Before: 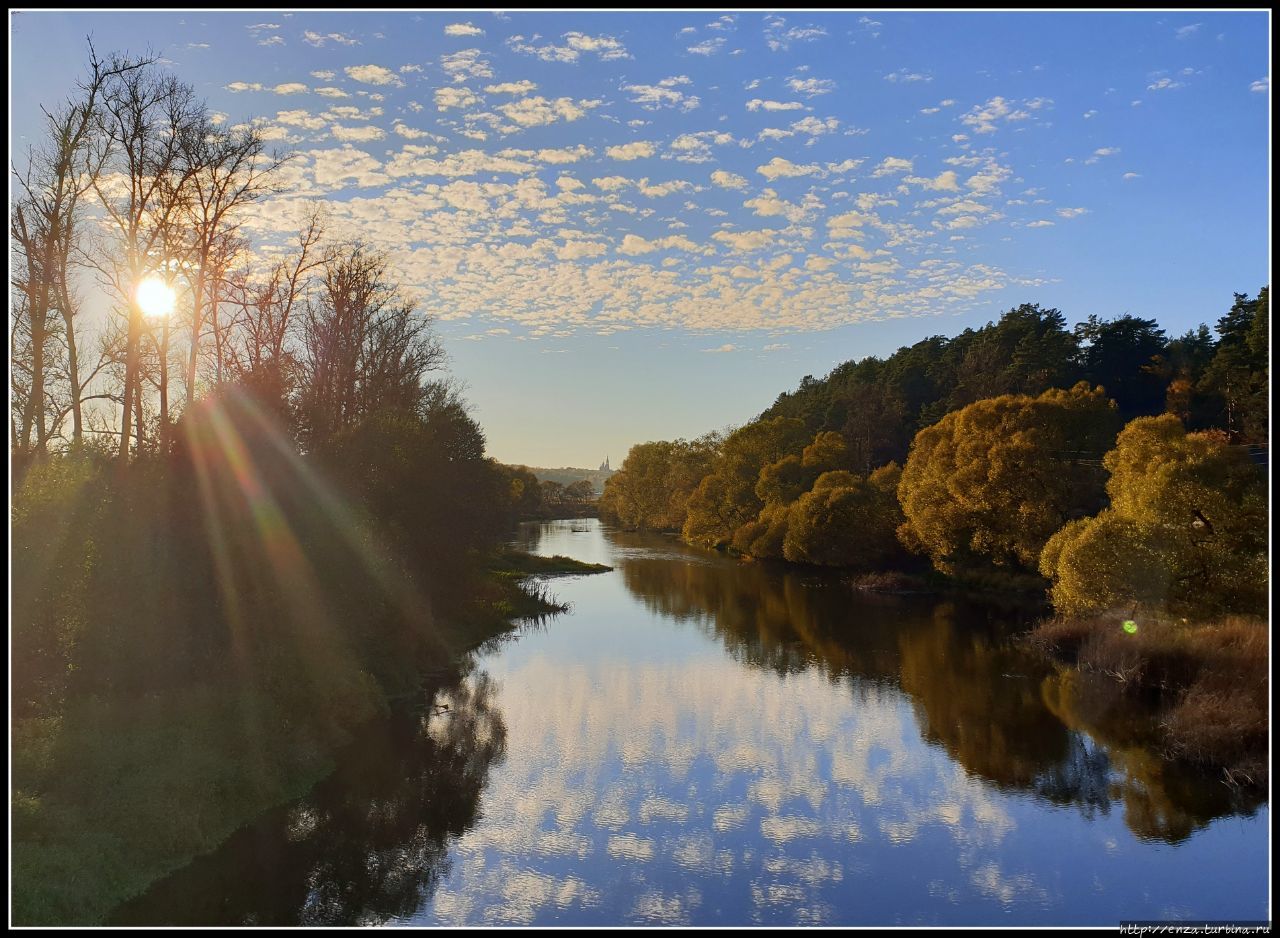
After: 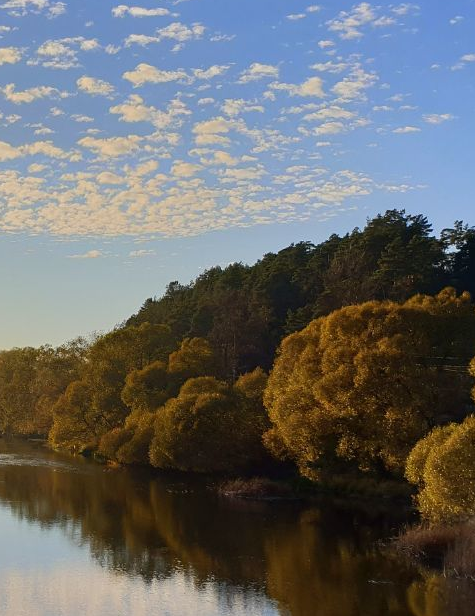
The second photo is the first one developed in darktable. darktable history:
crop and rotate: left 49.608%, top 10.122%, right 13.212%, bottom 24.183%
